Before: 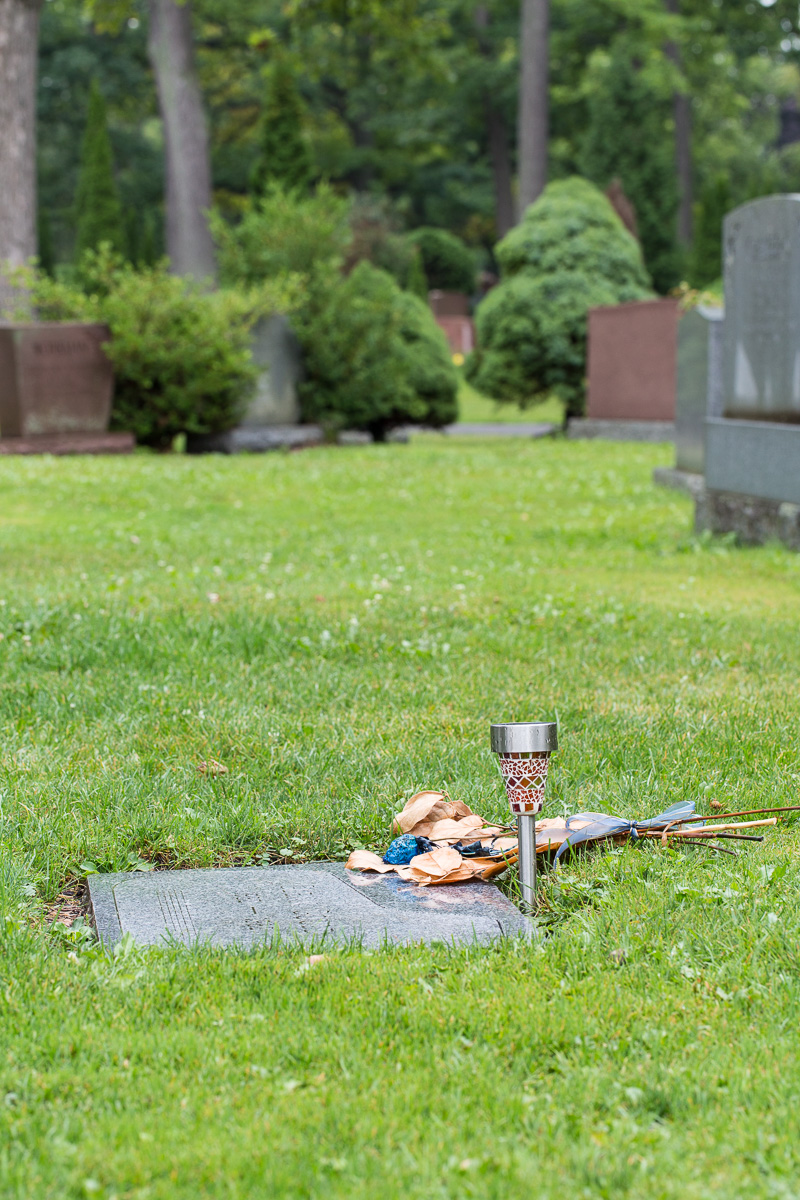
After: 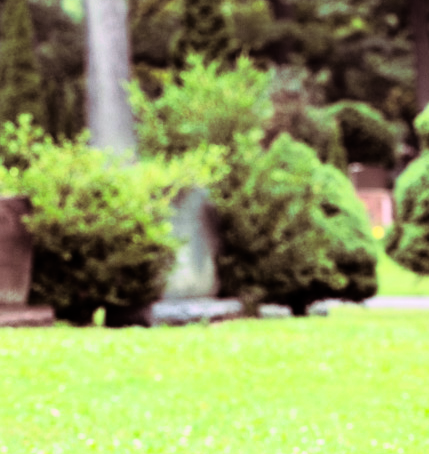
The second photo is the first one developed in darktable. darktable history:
crop: left 10.121%, top 10.631%, right 36.218%, bottom 51.526%
split-toning: highlights › hue 298.8°, highlights › saturation 0.73, compress 41.76%
rgb curve: curves: ch0 [(0, 0) (0.21, 0.15) (0.24, 0.21) (0.5, 0.75) (0.75, 0.96) (0.89, 0.99) (1, 1)]; ch1 [(0, 0.02) (0.21, 0.13) (0.25, 0.2) (0.5, 0.67) (0.75, 0.9) (0.89, 0.97) (1, 1)]; ch2 [(0, 0.02) (0.21, 0.13) (0.25, 0.2) (0.5, 0.67) (0.75, 0.9) (0.89, 0.97) (1, 1)], compensate middle gray true
